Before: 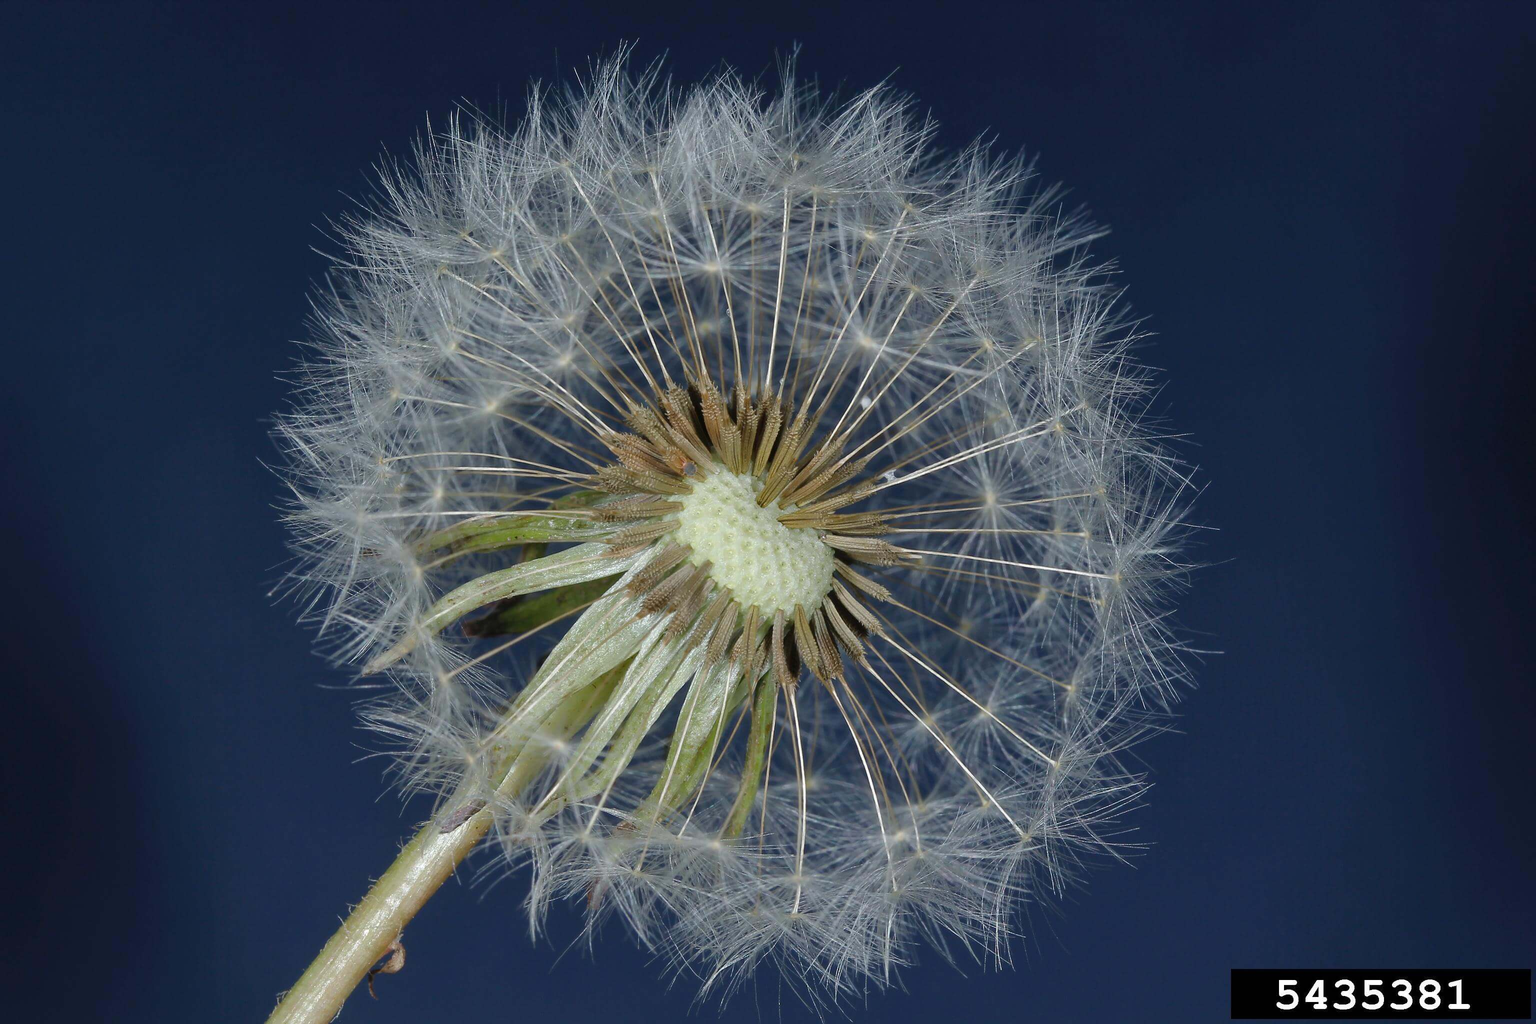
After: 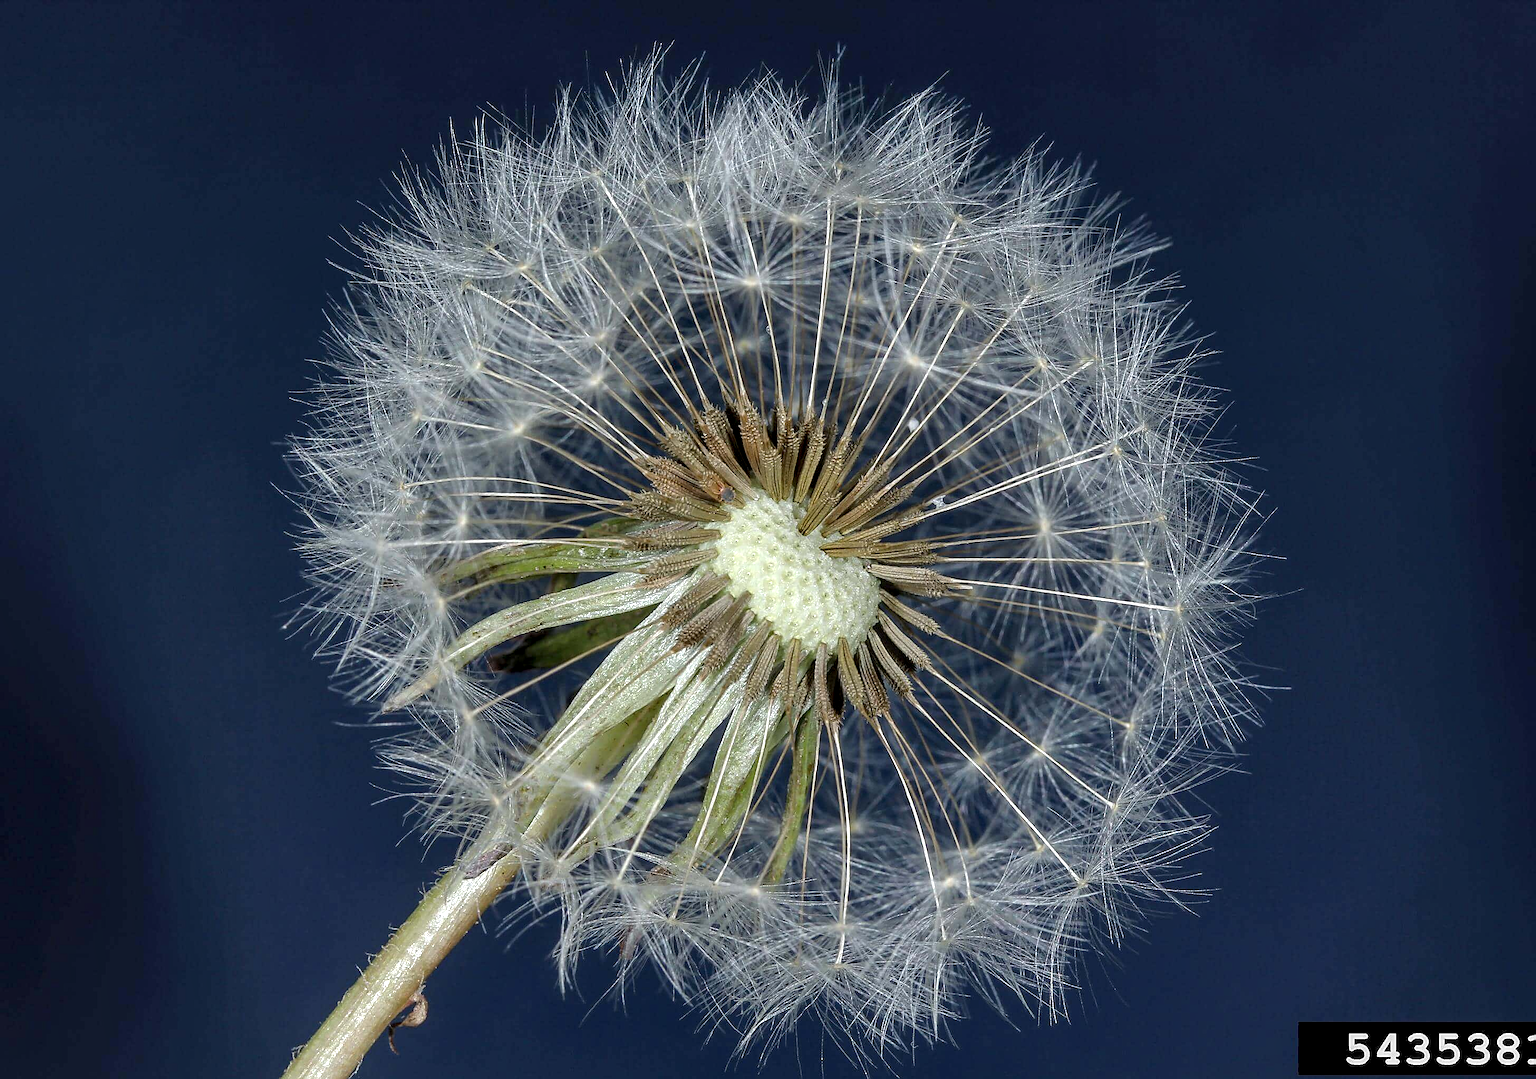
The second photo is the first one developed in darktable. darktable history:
sharpen: on, module defaults
crop and rotate: right 5.167%
local contrast: highlights 60%, shadows 60%, detail 160%
contrast equalizer: y [[0.5, 0.5, 0.472, 0.5, 0.5, 0.5], [0.5 ×6], [0.5 ×6], [0 ×6], [0 ×6]]
tone equalizer: on, module defaults
